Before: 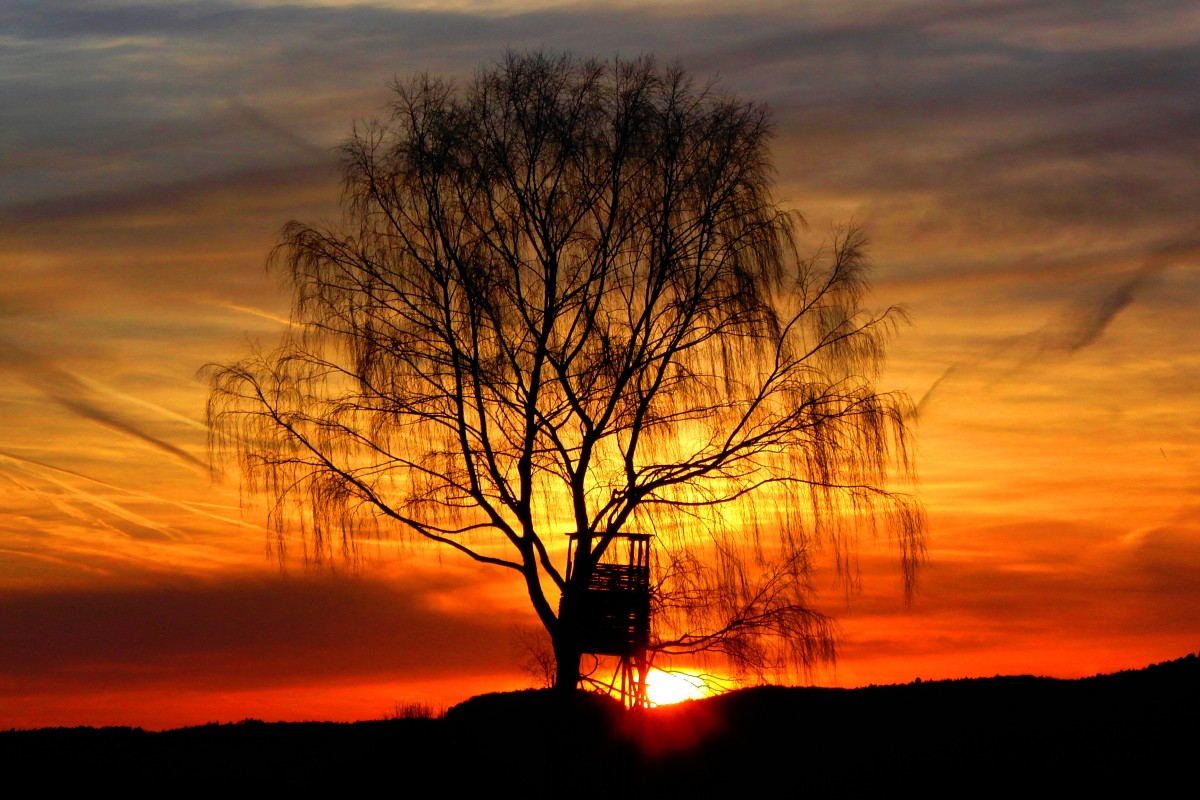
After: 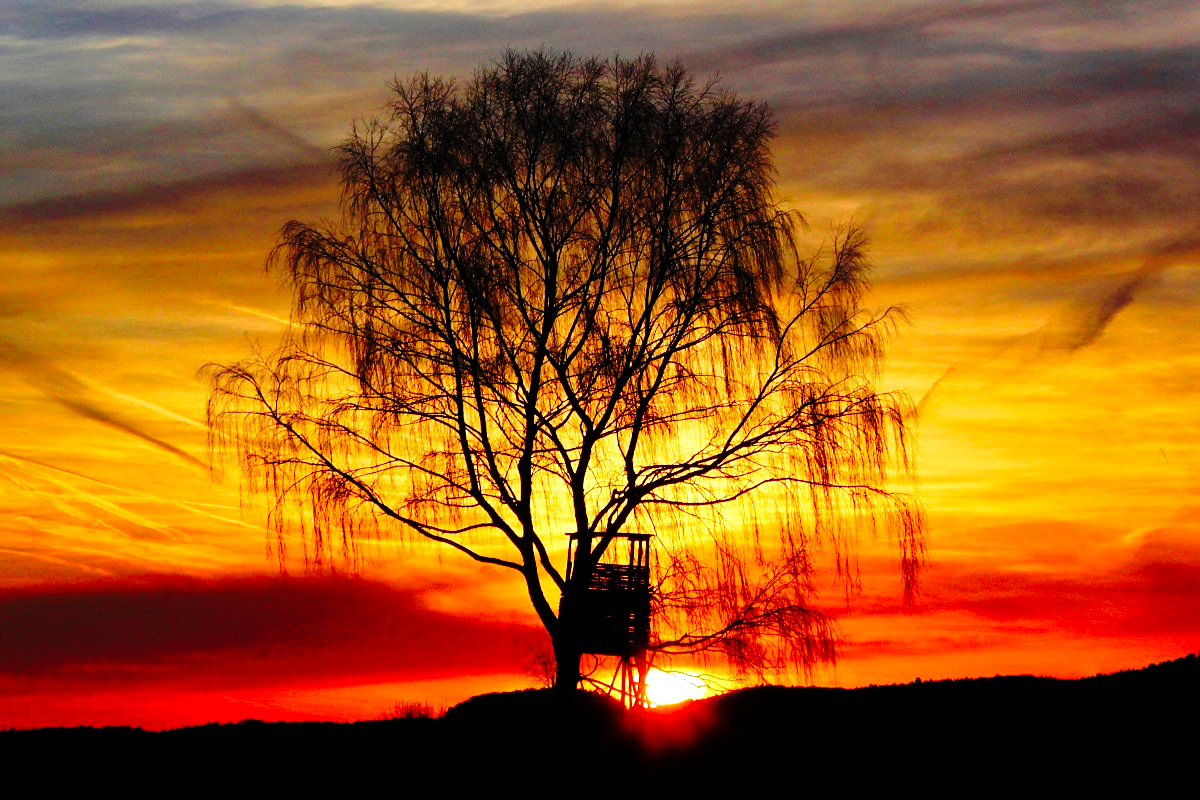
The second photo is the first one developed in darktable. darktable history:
sharpen: amount 0.2
base curve: curves: ch0 [(0, 0) (0.04, 0.03) (0.133, 0.232) (0.448, 0.748) (0.843, 0.968) (1, 1)], preserve colors none
